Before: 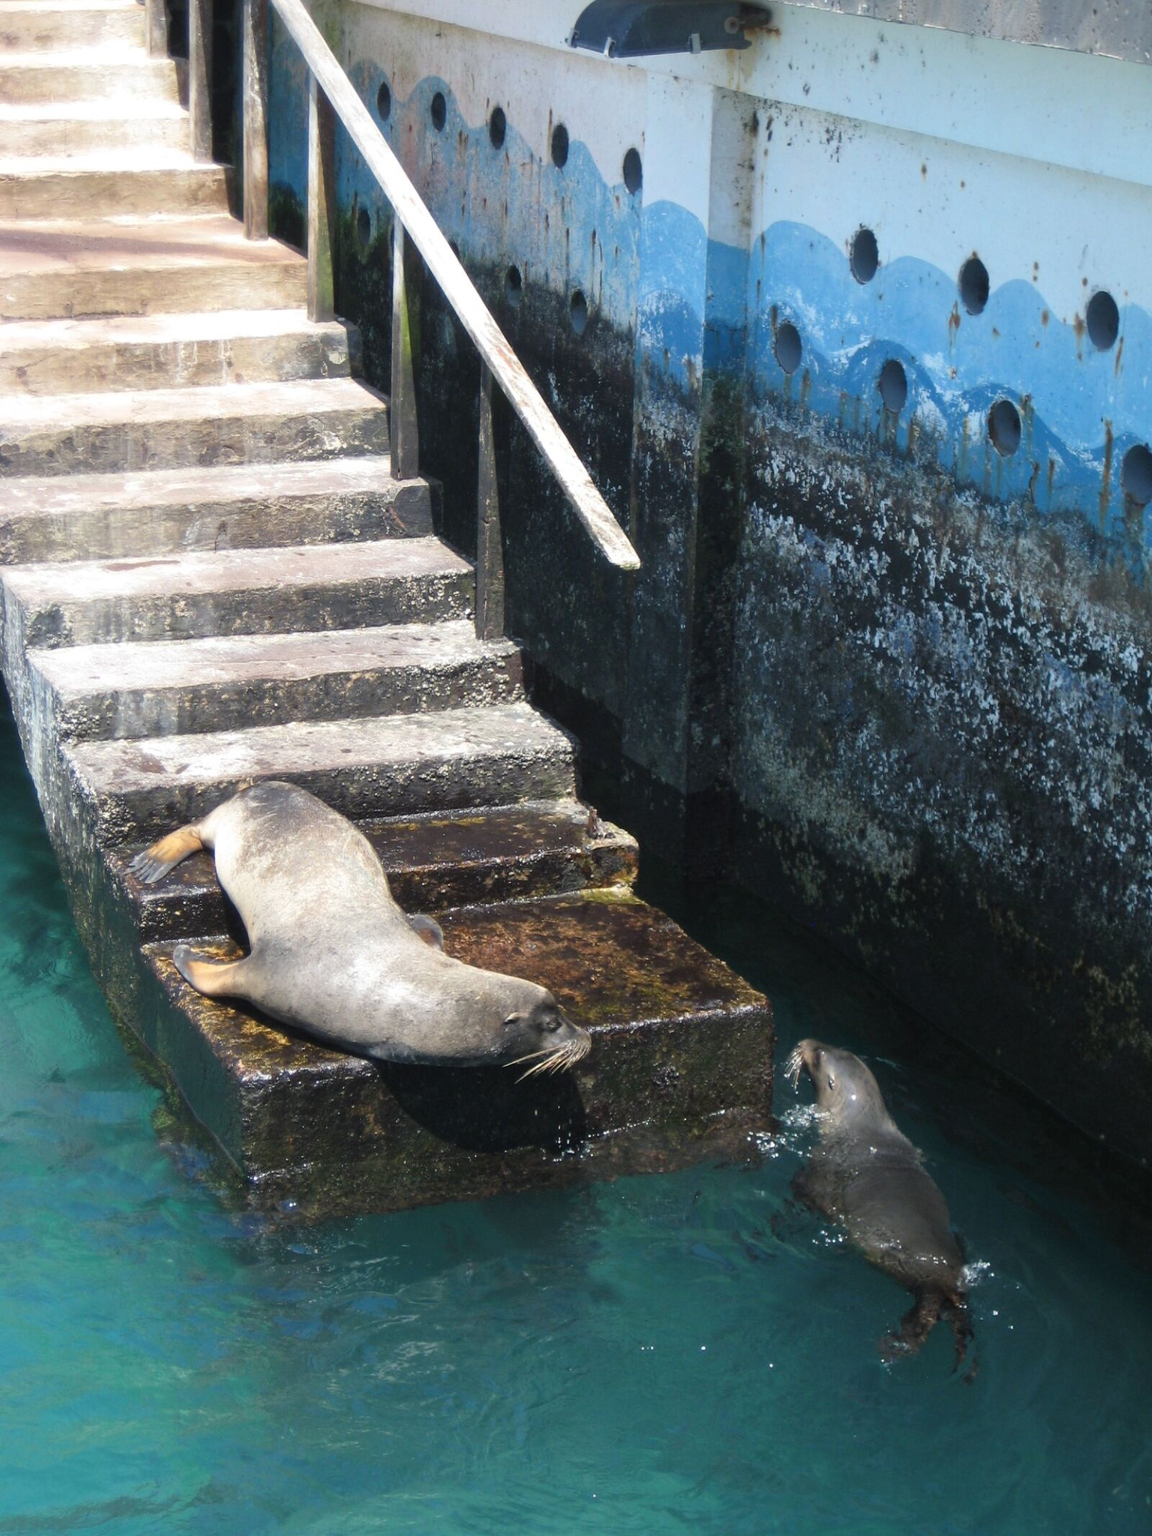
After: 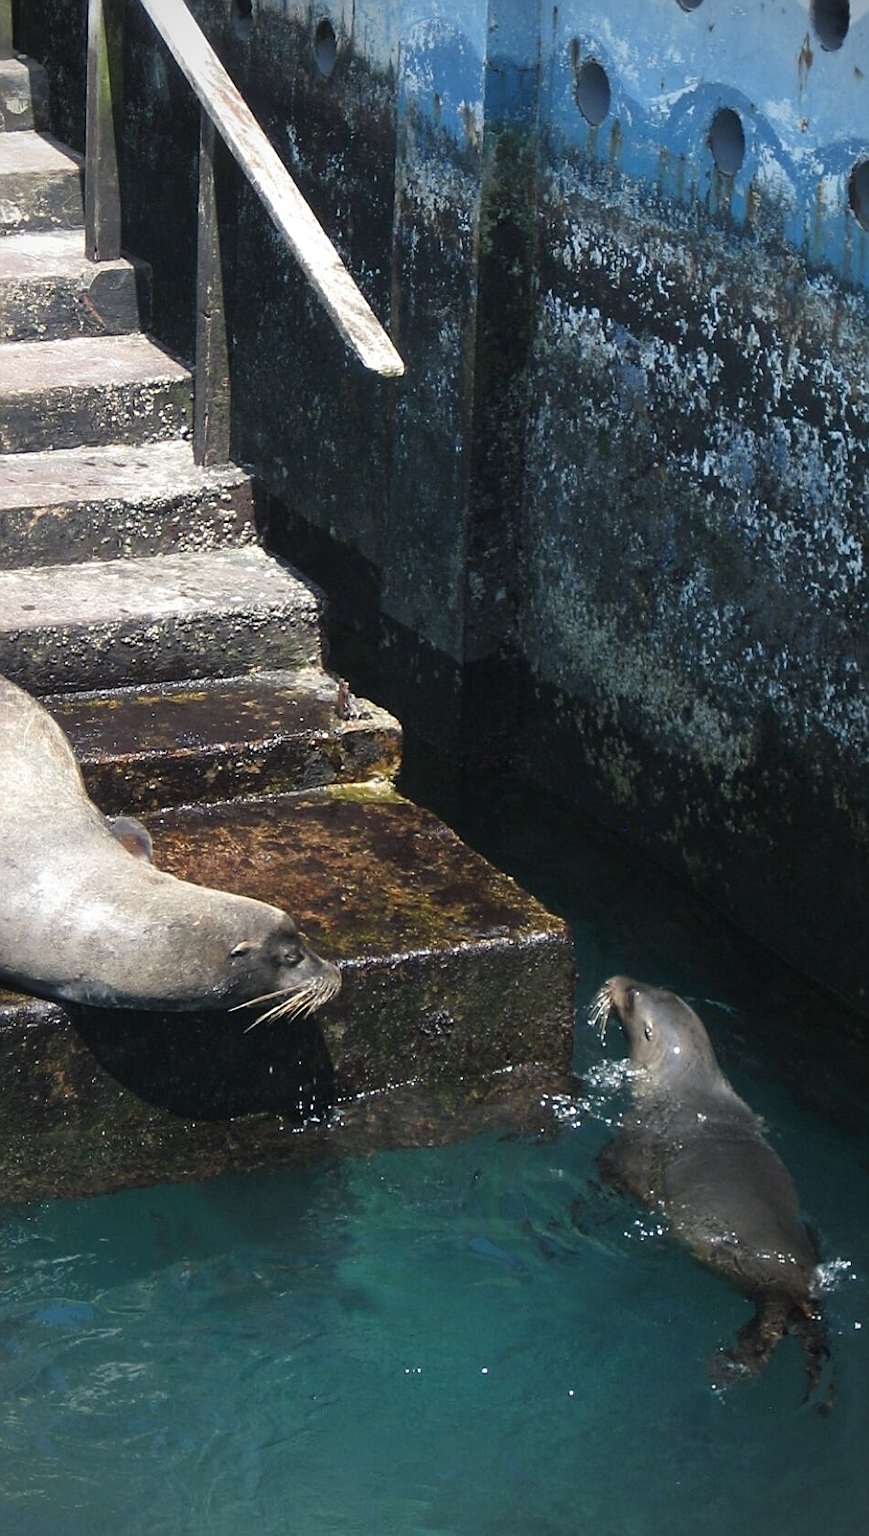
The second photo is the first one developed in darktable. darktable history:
vignetting: brightness -0.527, saturation -0.516
crop and rotate: left 28.223%, top 17.932%, right 12.662%, bottom 3.757%
sharpen: on, module defaults
